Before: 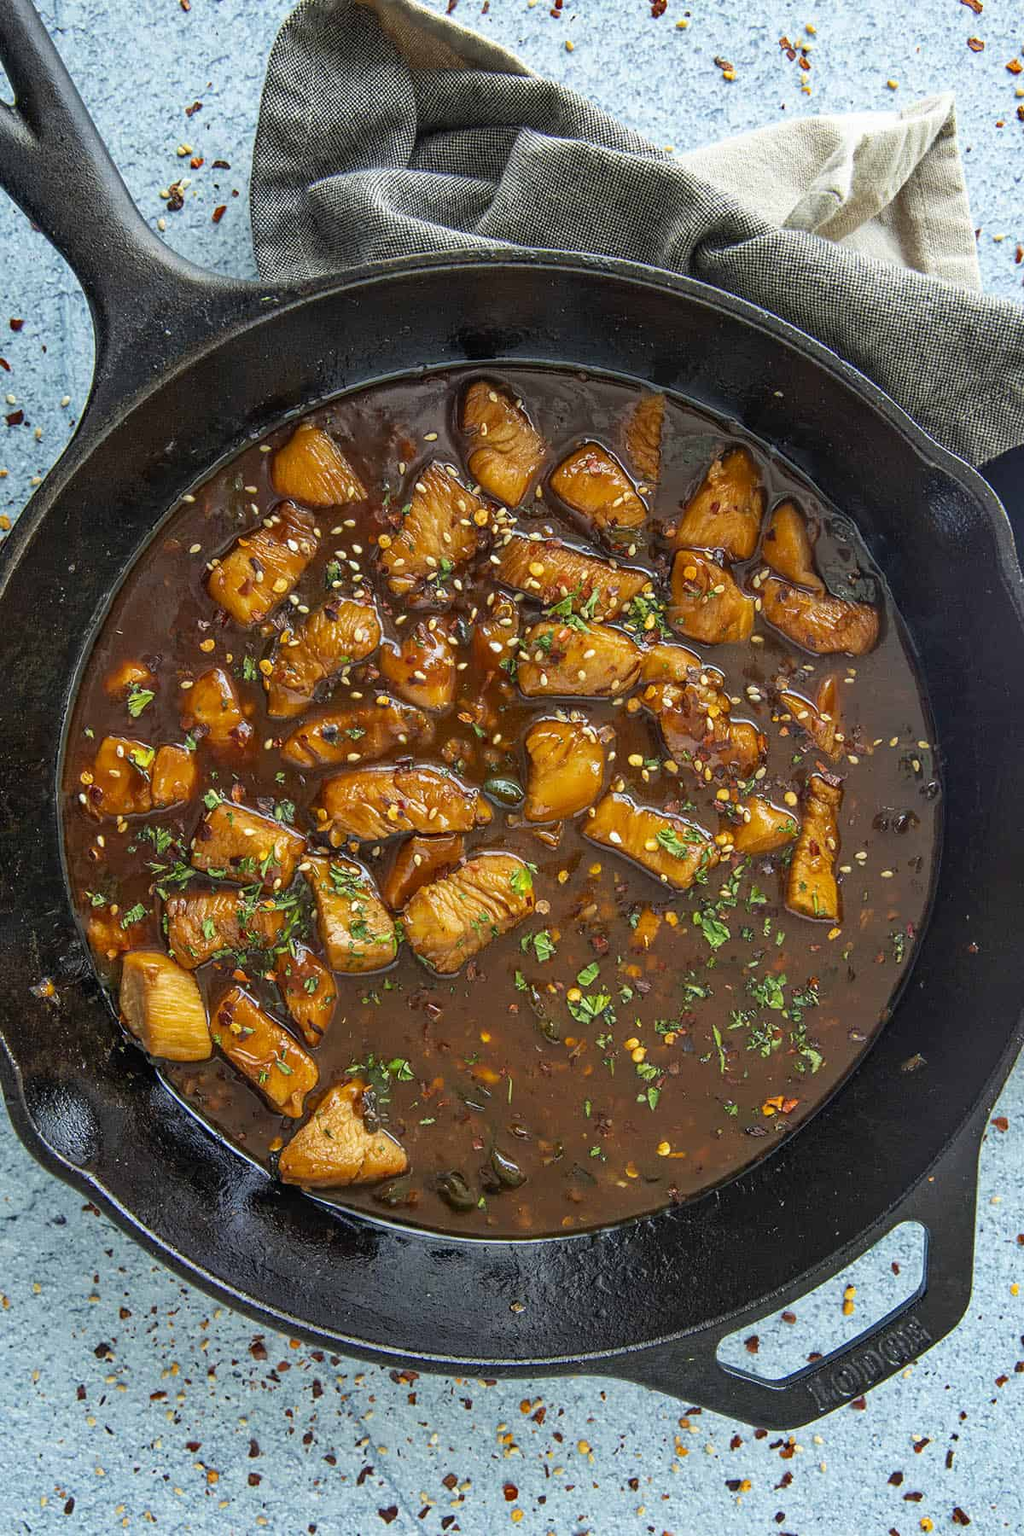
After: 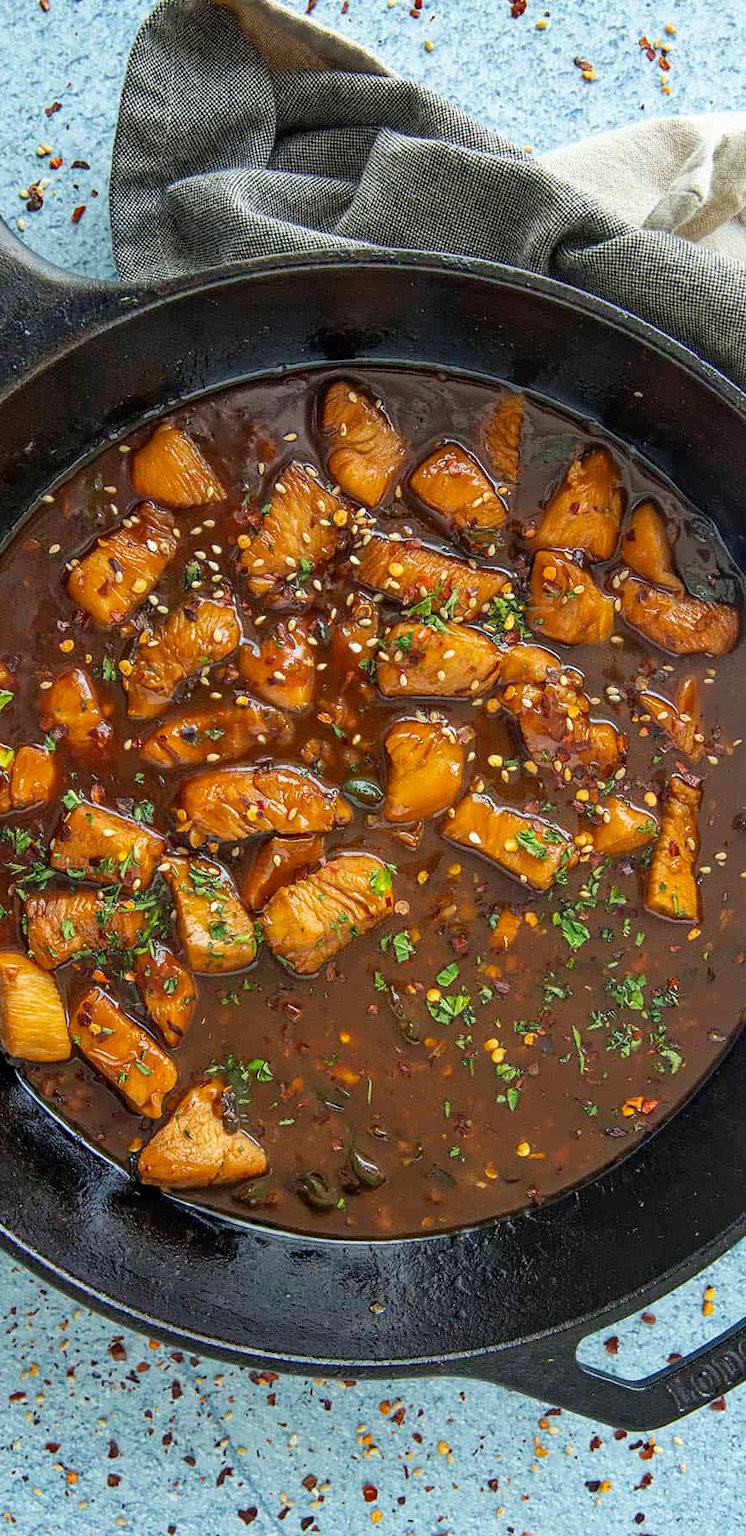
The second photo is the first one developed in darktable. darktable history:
crop: left 13.77%, top 0%, right 13.335%
